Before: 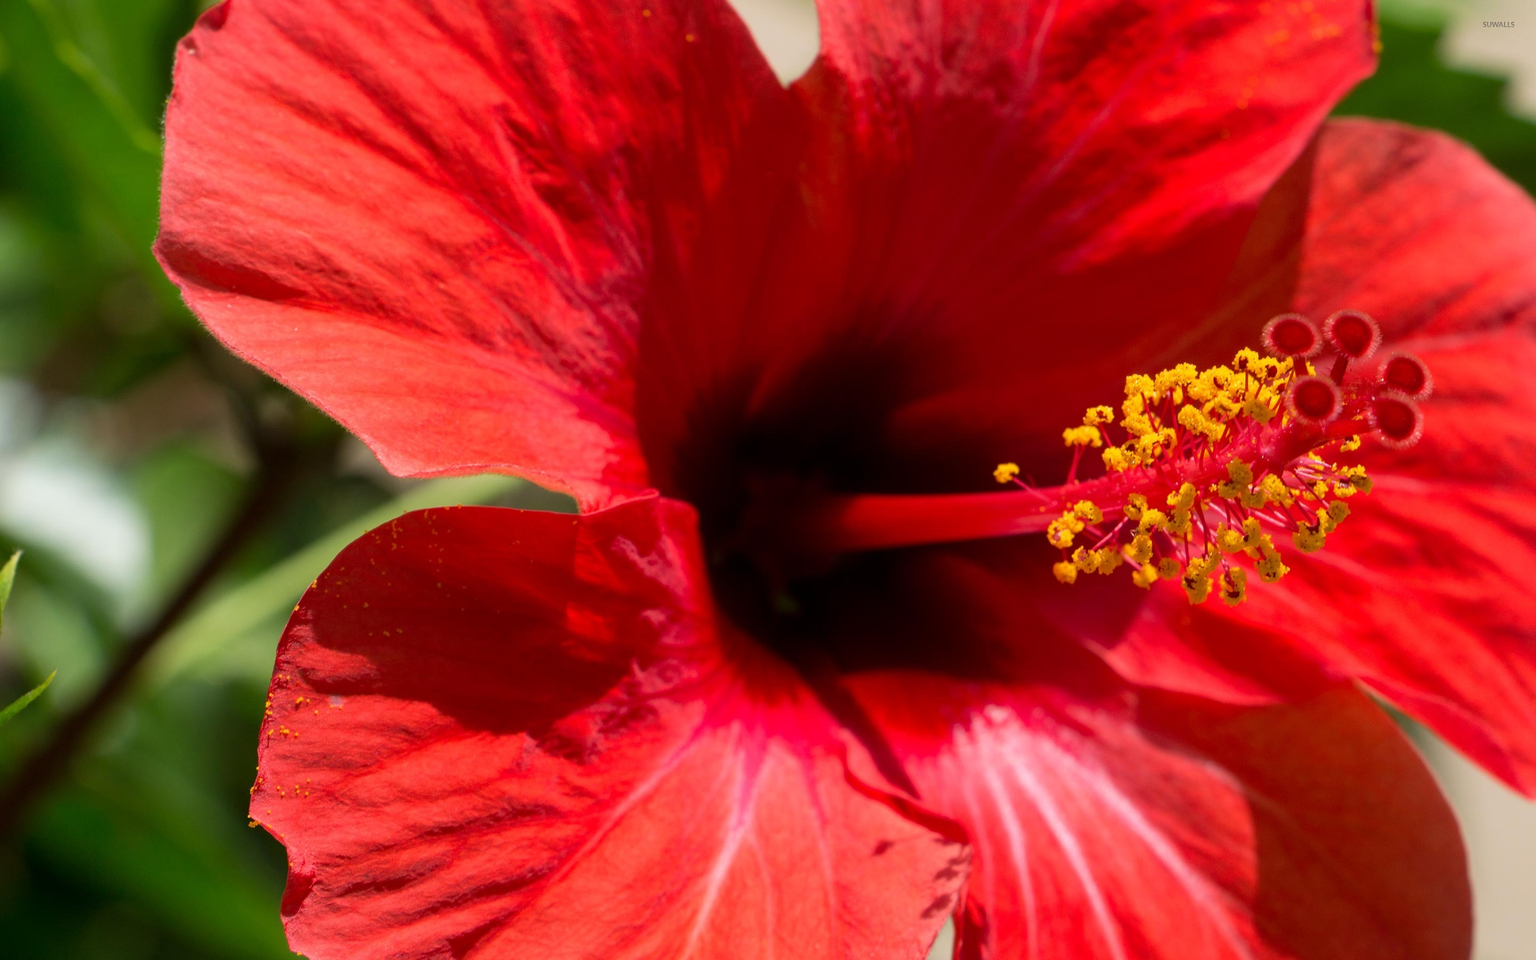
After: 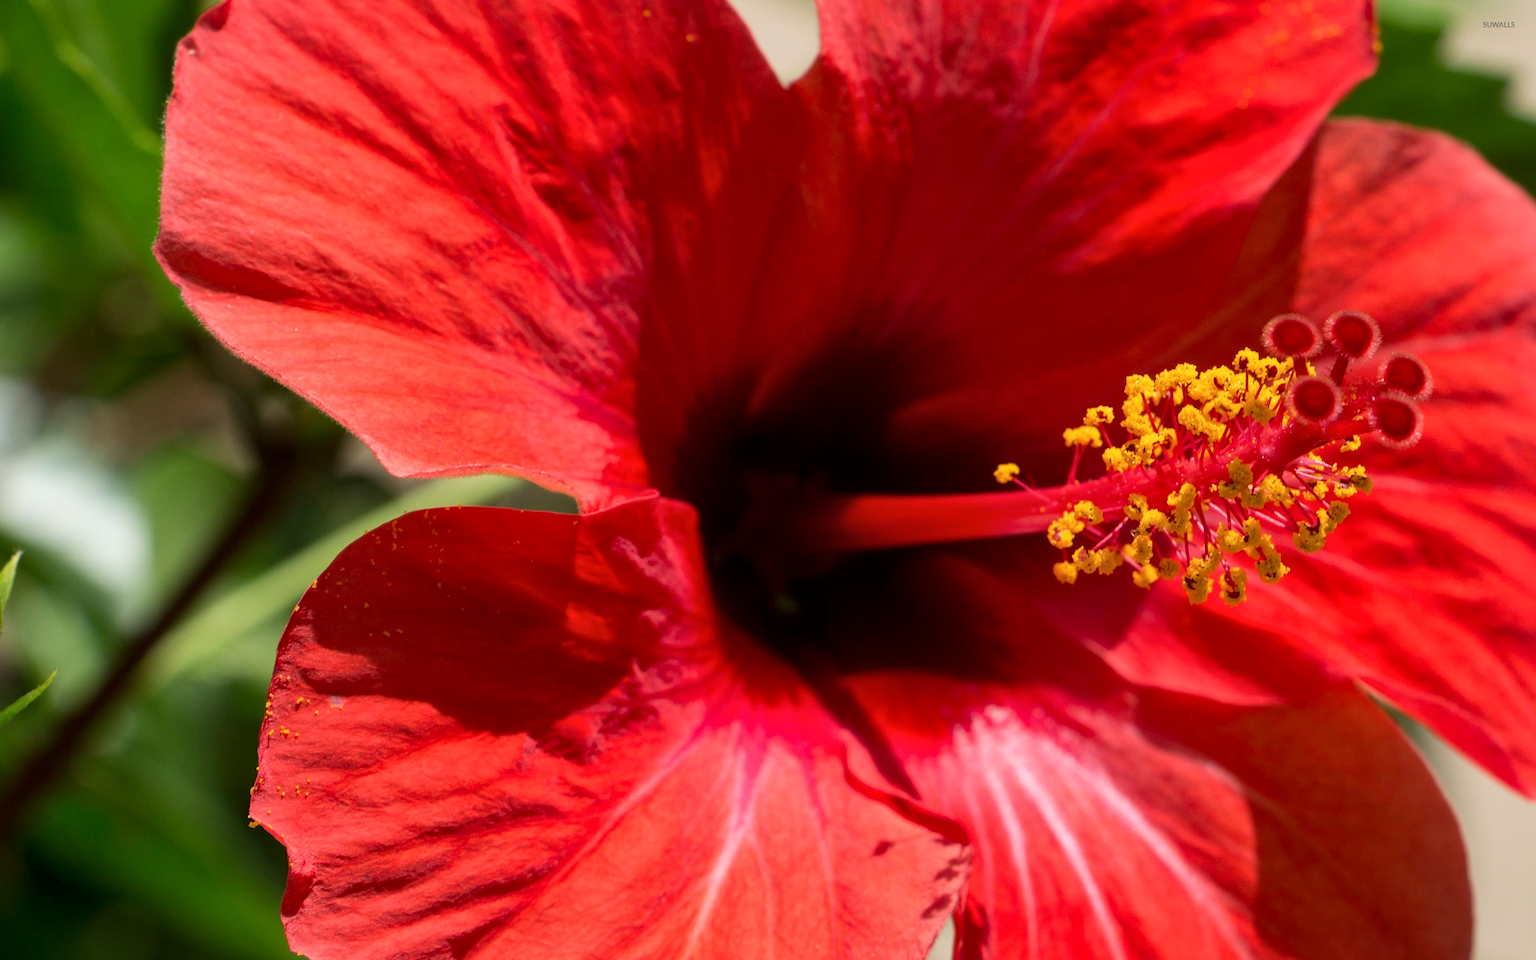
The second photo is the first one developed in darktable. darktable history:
local contrast: mode bilateral grid, contrast 20, coarseness 50, detail 120%, midtone range 0.2
contrast brightness saturation: contrast 0.048
